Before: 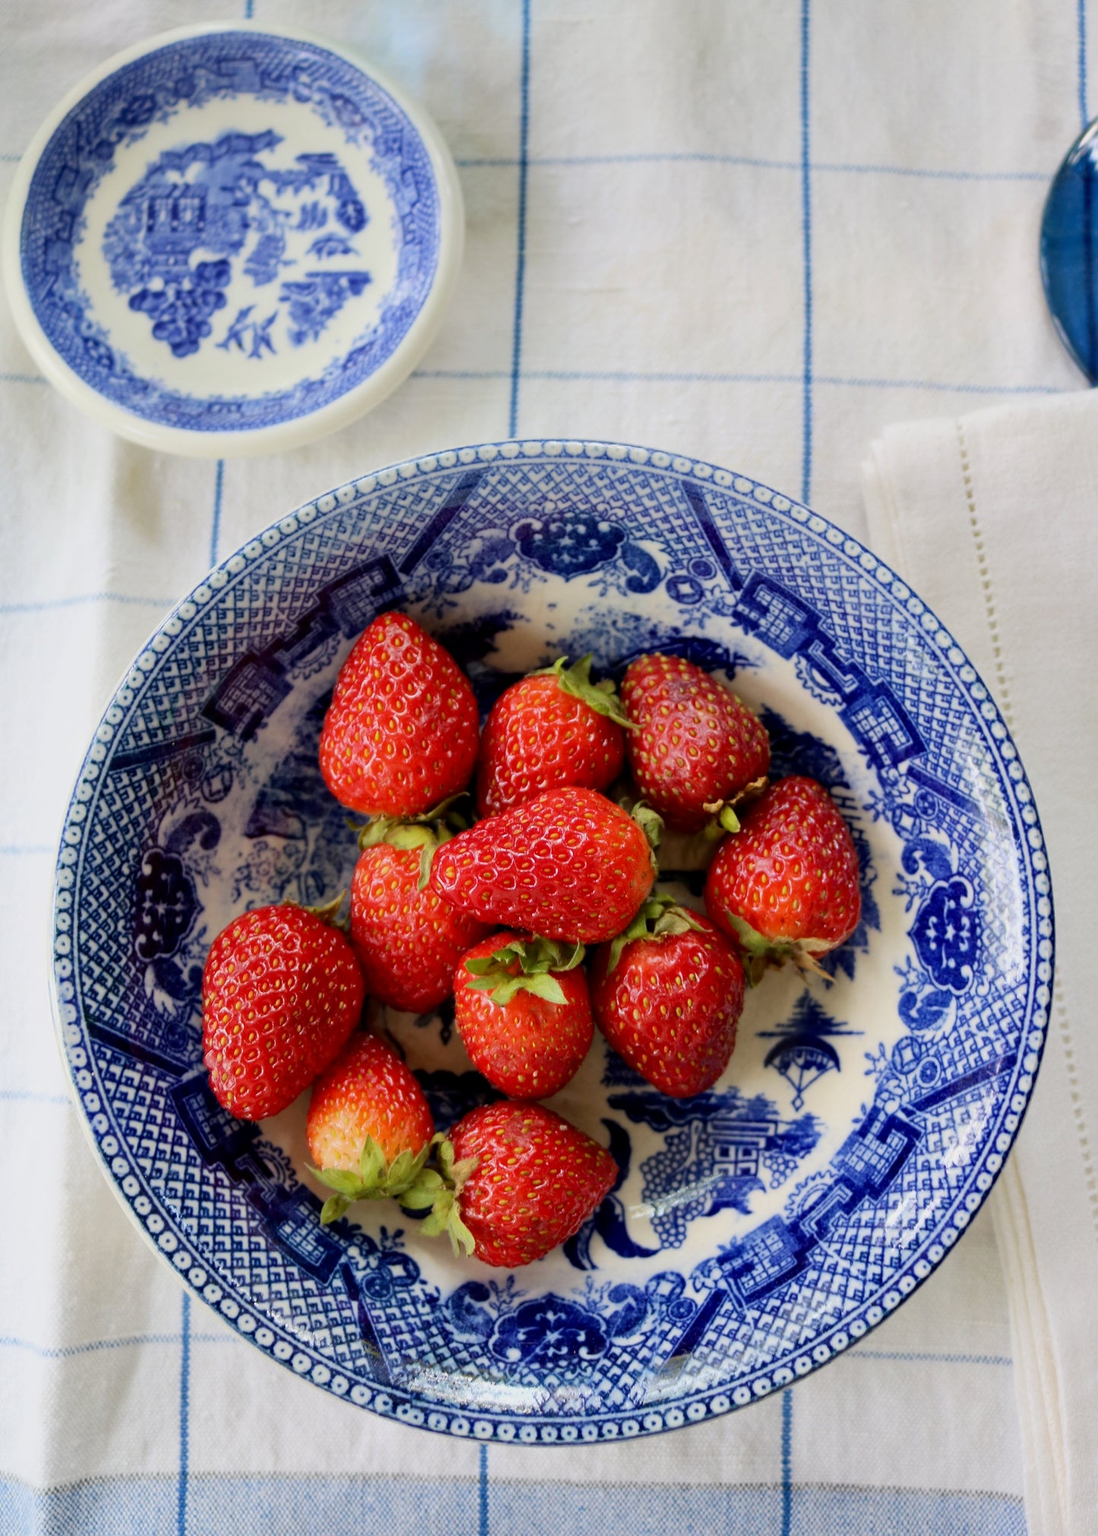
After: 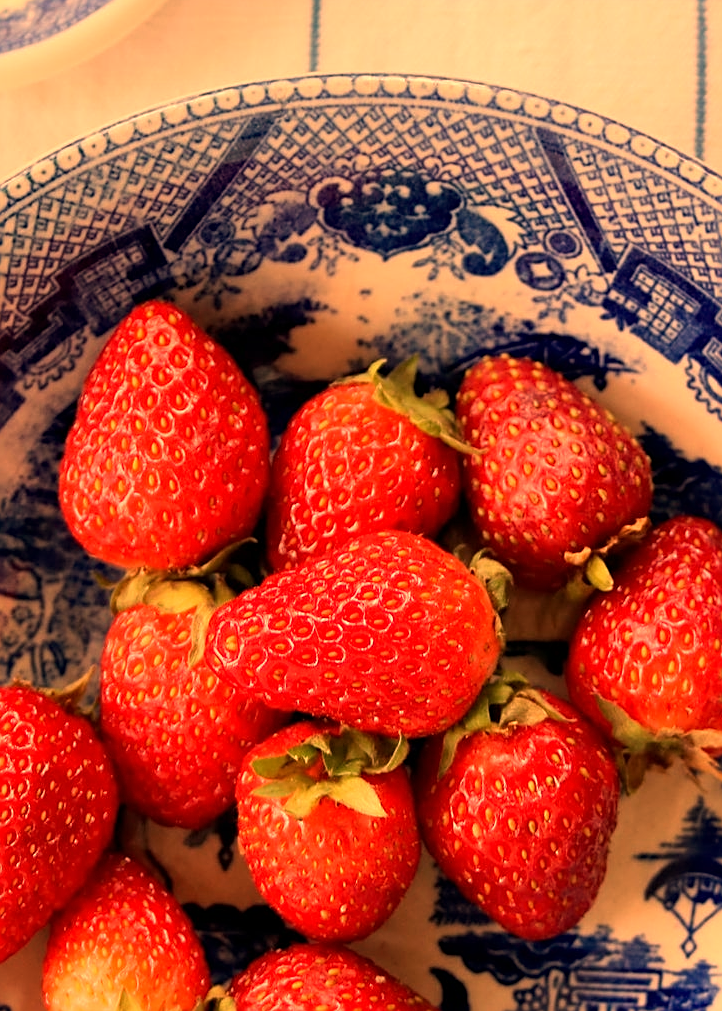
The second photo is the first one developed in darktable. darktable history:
sharpen: on, module defaults
crop: left 25%, top 25%, right 25%, bottom 25%
white balance: red 1.467, blue 0.684
